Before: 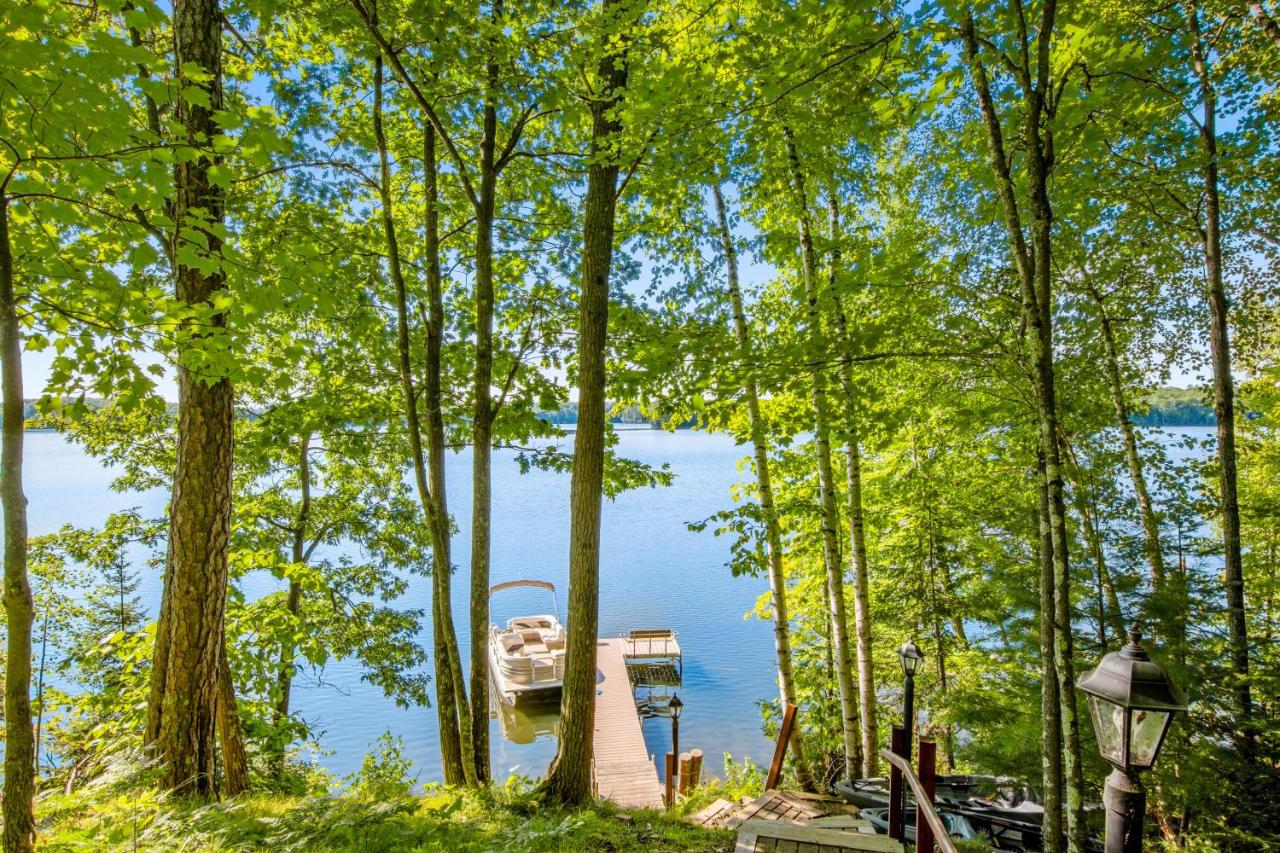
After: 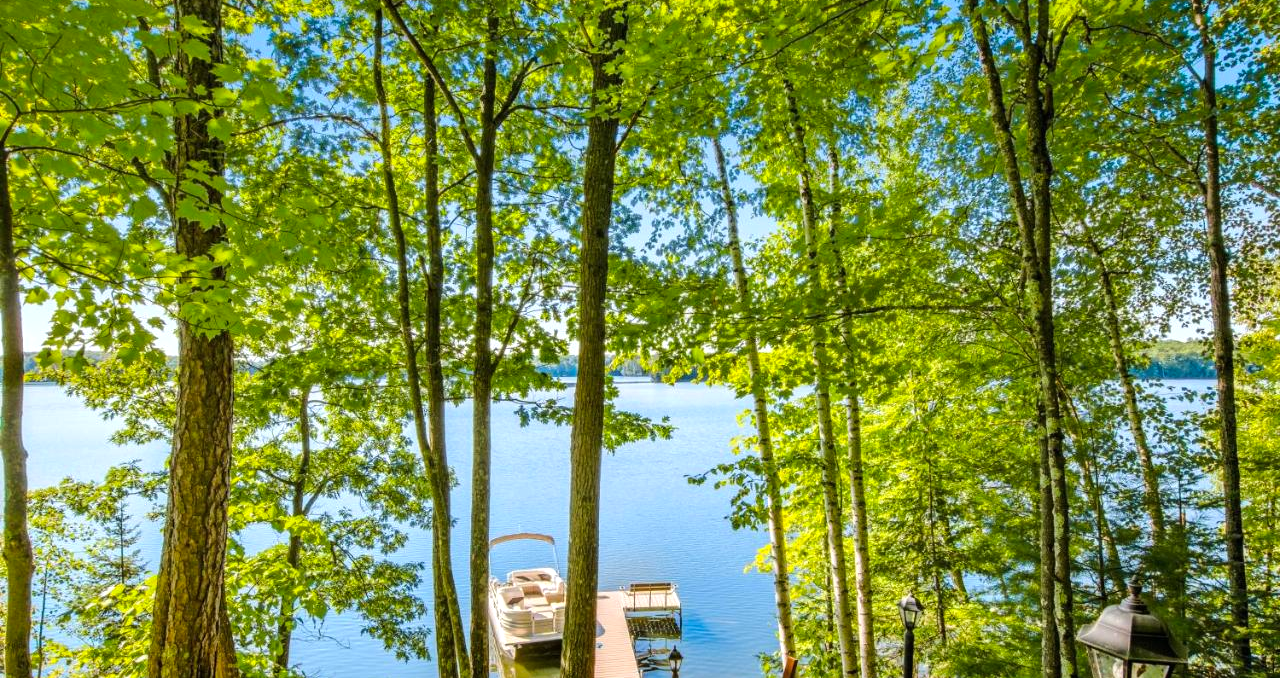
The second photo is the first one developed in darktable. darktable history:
crop and rotate: top 5.656%, bottom 14.799%
contrast equalizer: y [[0.5 ×6], [0.5 ×6], [0.5, 0.5, 0.501, 0.545, 0.707, 0.863], [0 ×6], [0 ×6]], mix 0.169
color balance rgb: perceptual saturation grading › global saturation -0.11%, perceptual brilliance grading › highlights 6.026%, perceptual brilliance grading › mid-tones 17.826%, perceptual brilliance grading › shadows -5.487%, global vibrance 20%
